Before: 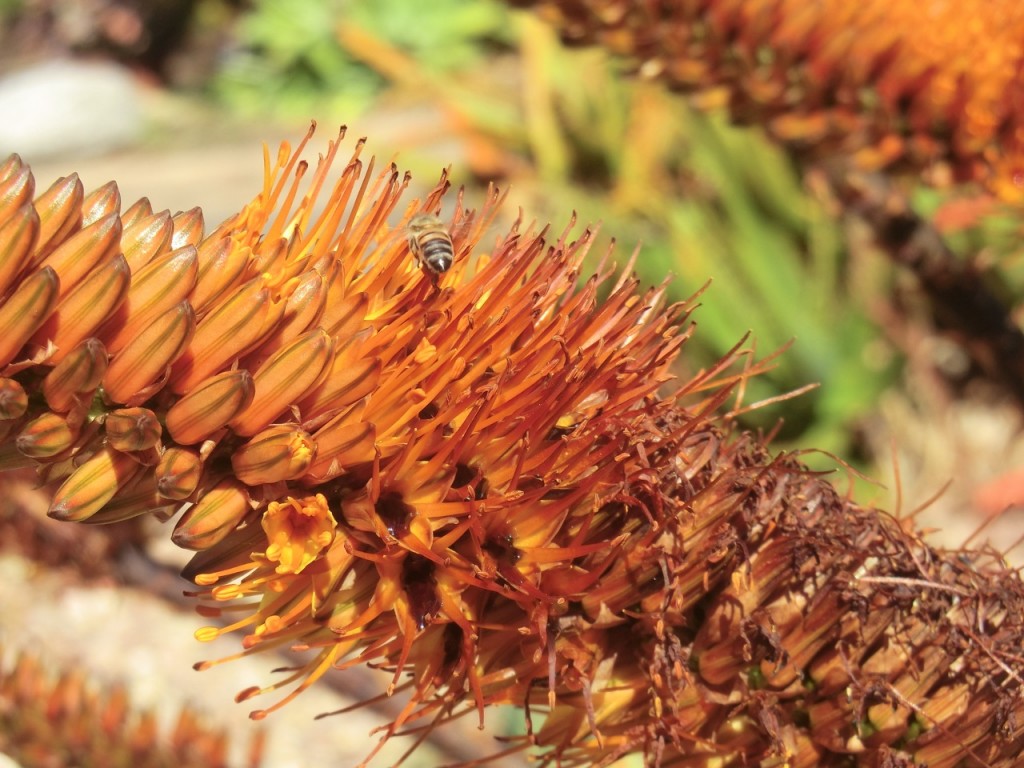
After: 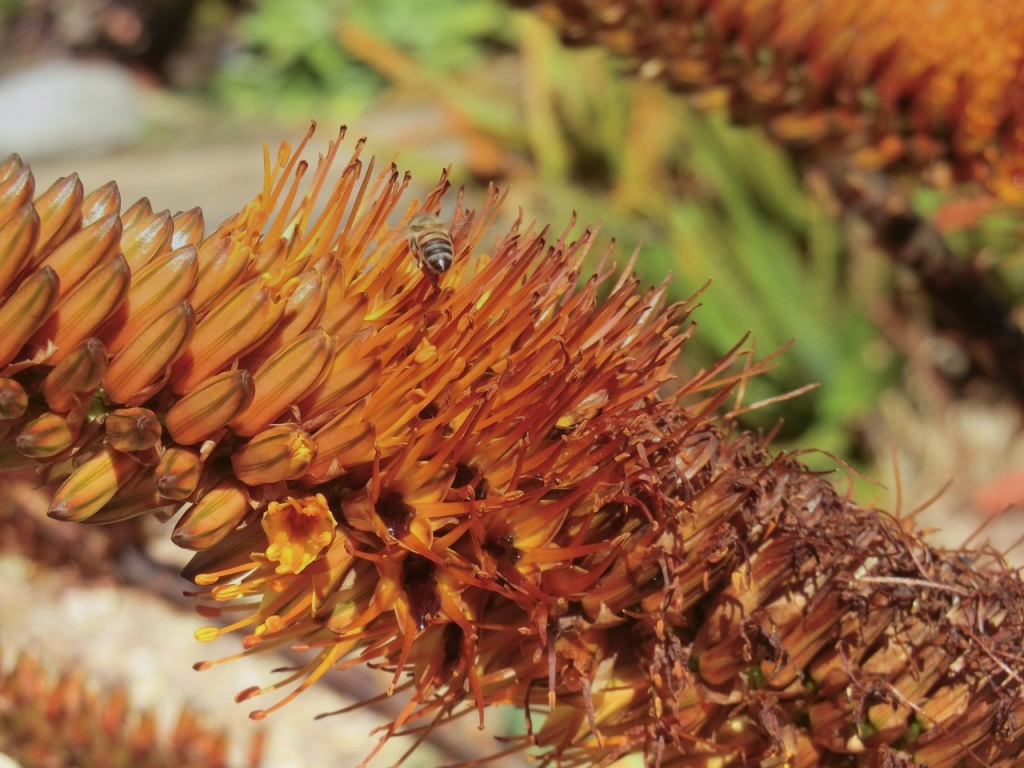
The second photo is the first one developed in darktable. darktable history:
white balance: red 0.98, blue 1.034
graduated density: rotation 5.63°, offset 76.9
